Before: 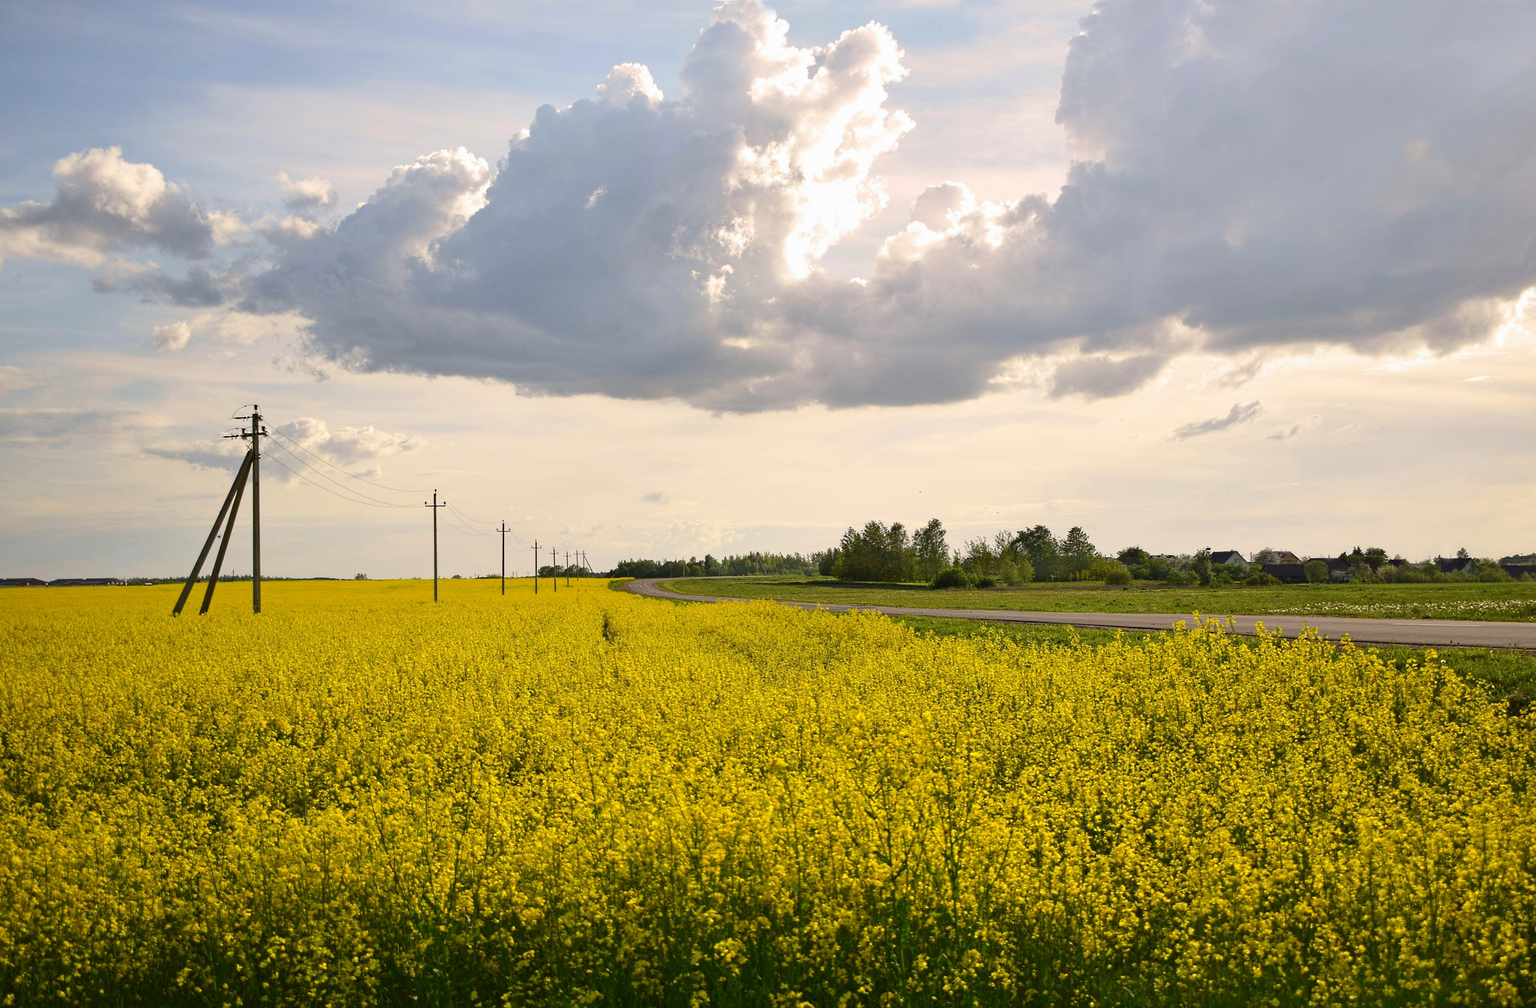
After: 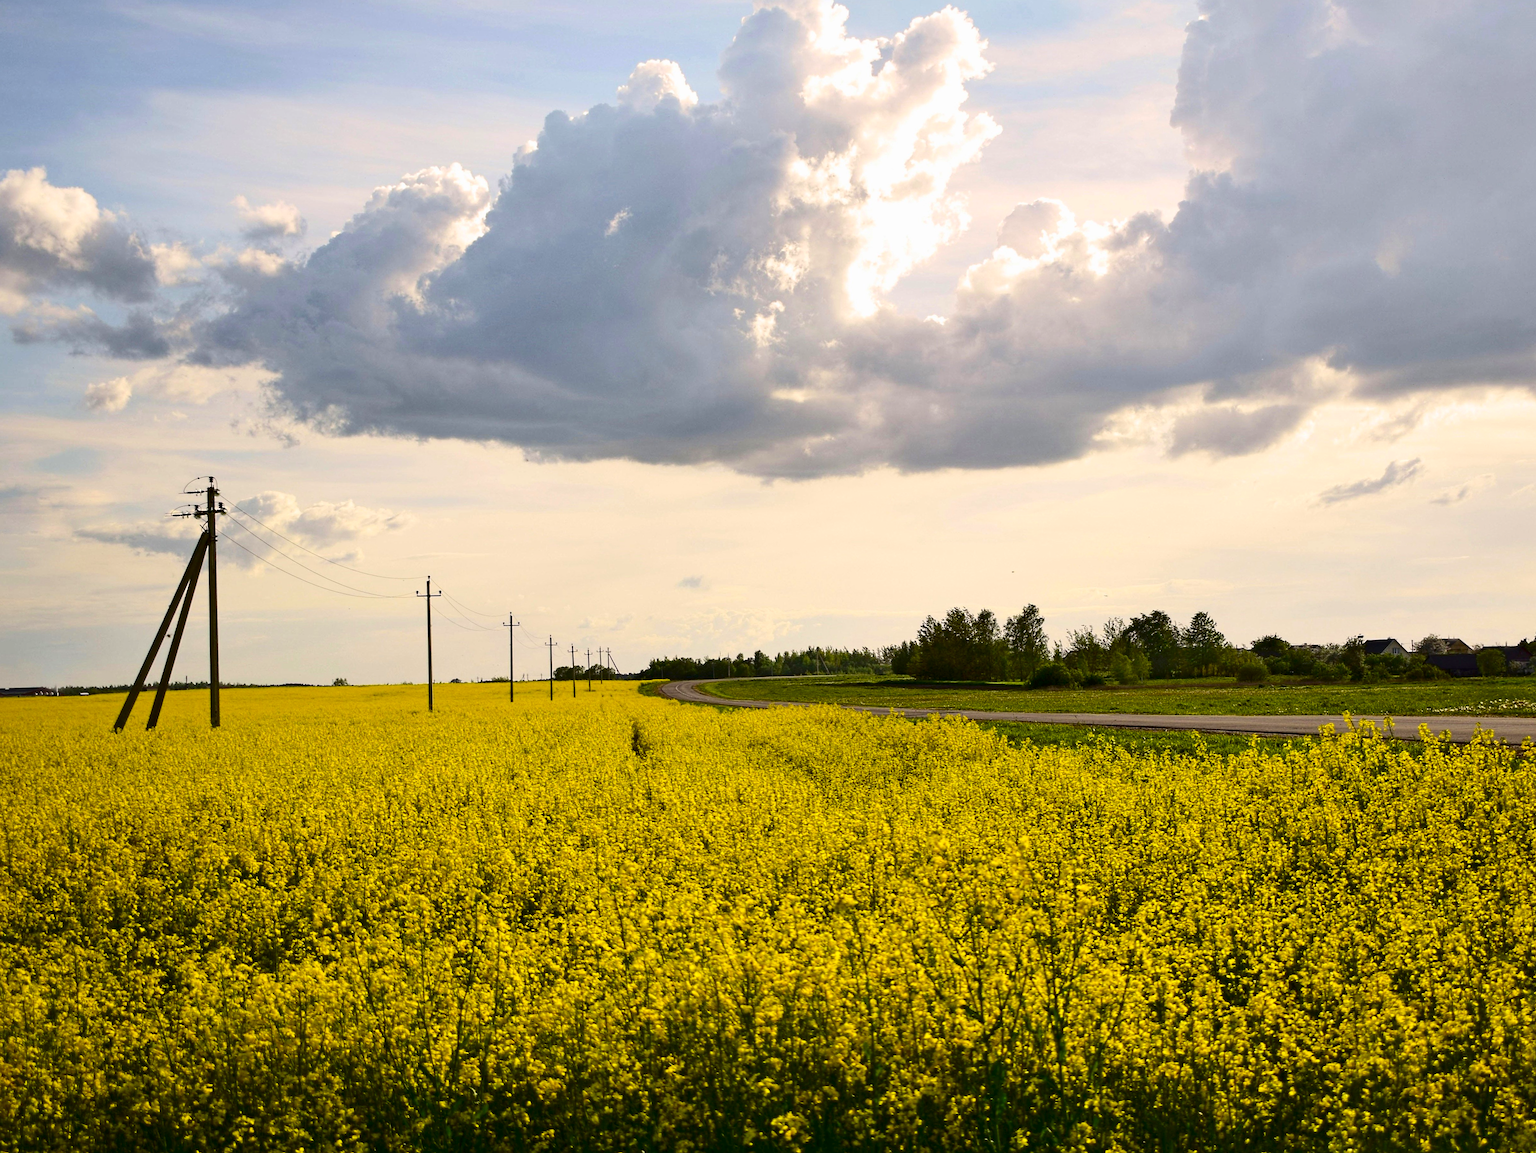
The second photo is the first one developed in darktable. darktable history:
color balance rgb: shadows lift › luminance 0.785%, shadows lift › chroma 0.25%, shadows lift › hue 18.09°, perceptual saturation grading › global saturation 0.662%, global vibrance 20%
contrast brightness saturation: contrast 0.204, brightness -0.113, saturation 0.104
crop and rotate: angle 0.665°, left 4.403%, top 0.682%, right 11.134%, bottom 2.633%
